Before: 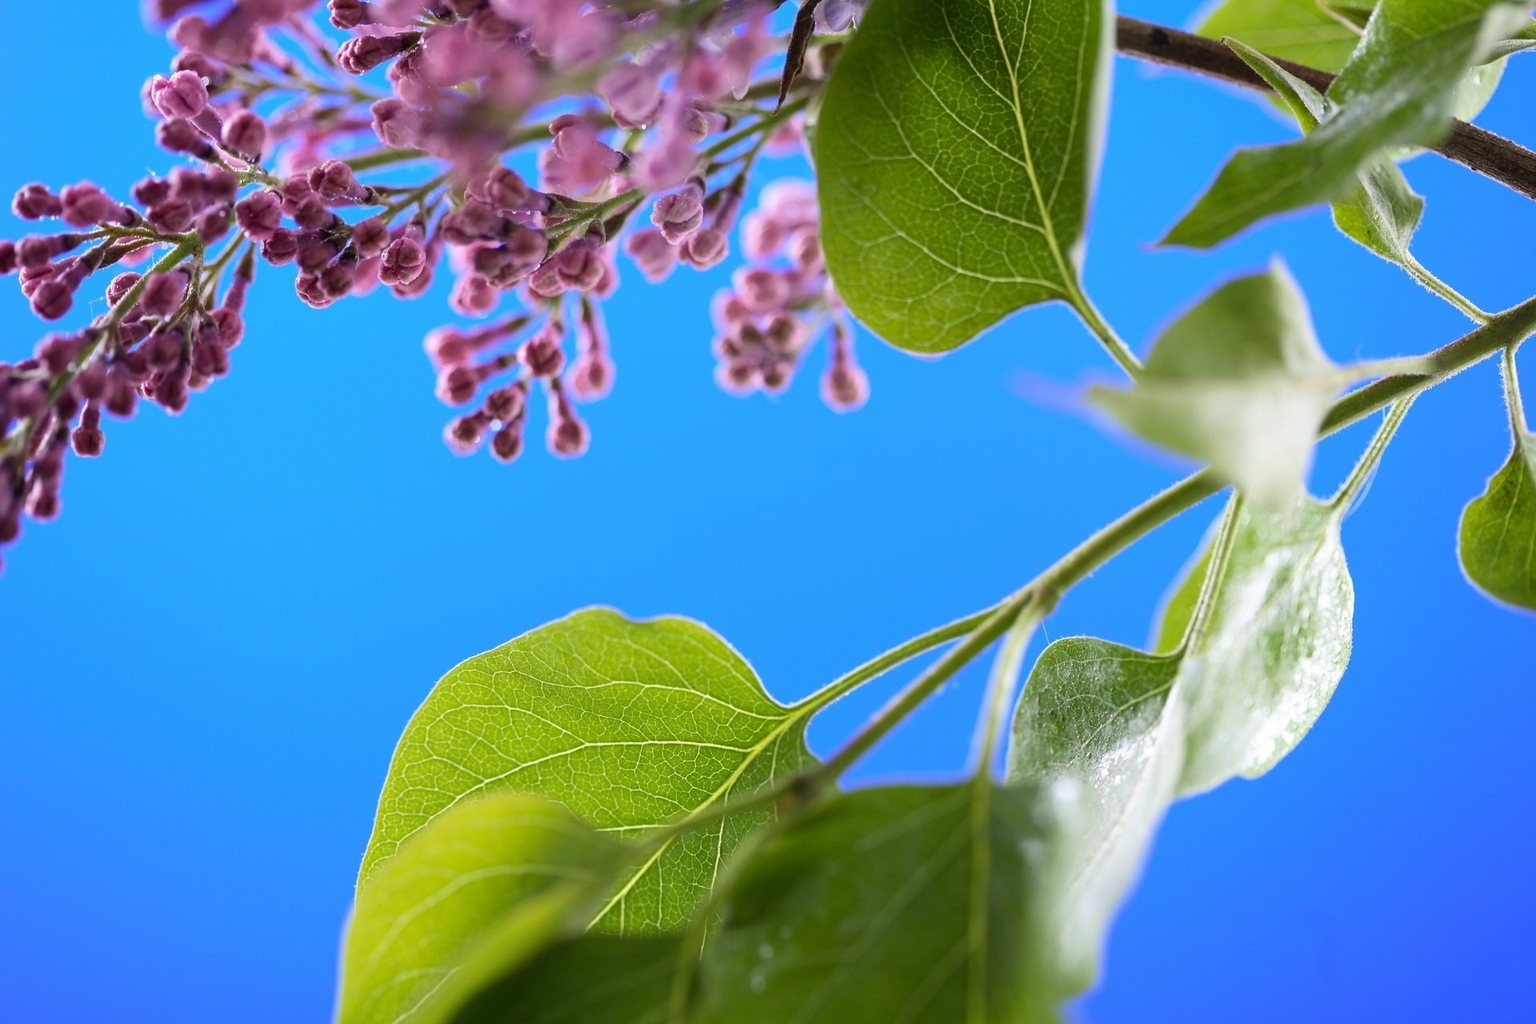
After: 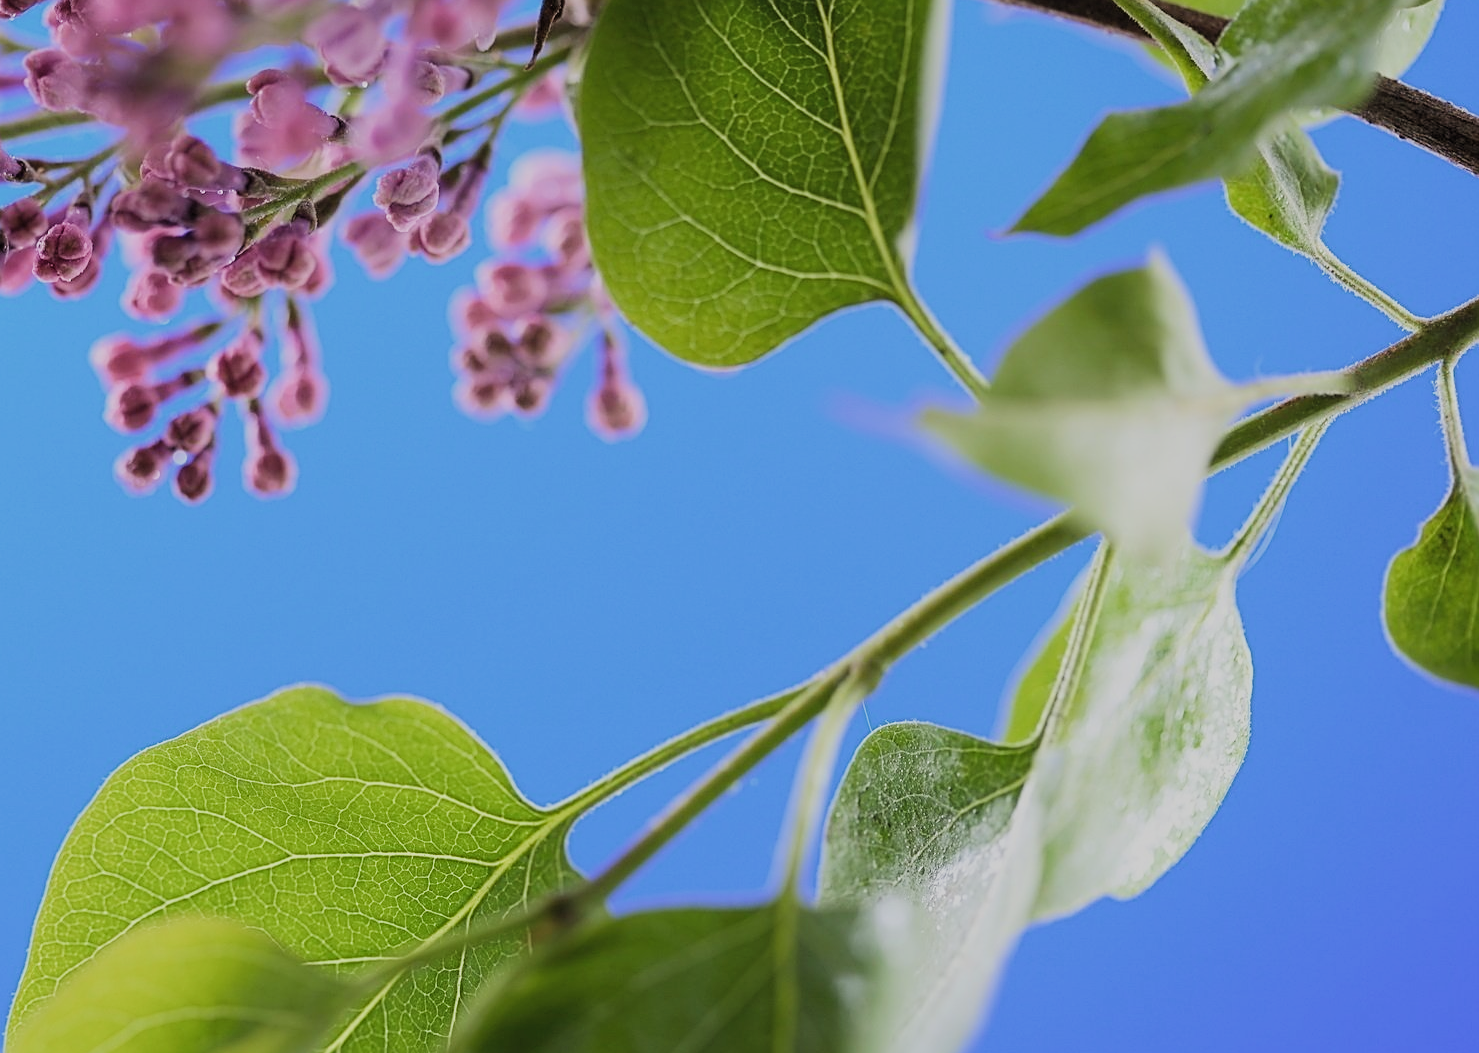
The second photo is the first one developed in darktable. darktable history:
crop: left 22.937%, top 5.842%, bottom 11.849%
filmic rgb: black relative exposure -7.65 EV, white relative exposure 4.56 EV, hardness 3.61, contrast 0.986, preserve chrominance RGB euclidean norm, color science v5 (2021), contrast in shadows safe, contrast in highlights safe
sharpen: on, module defaults
